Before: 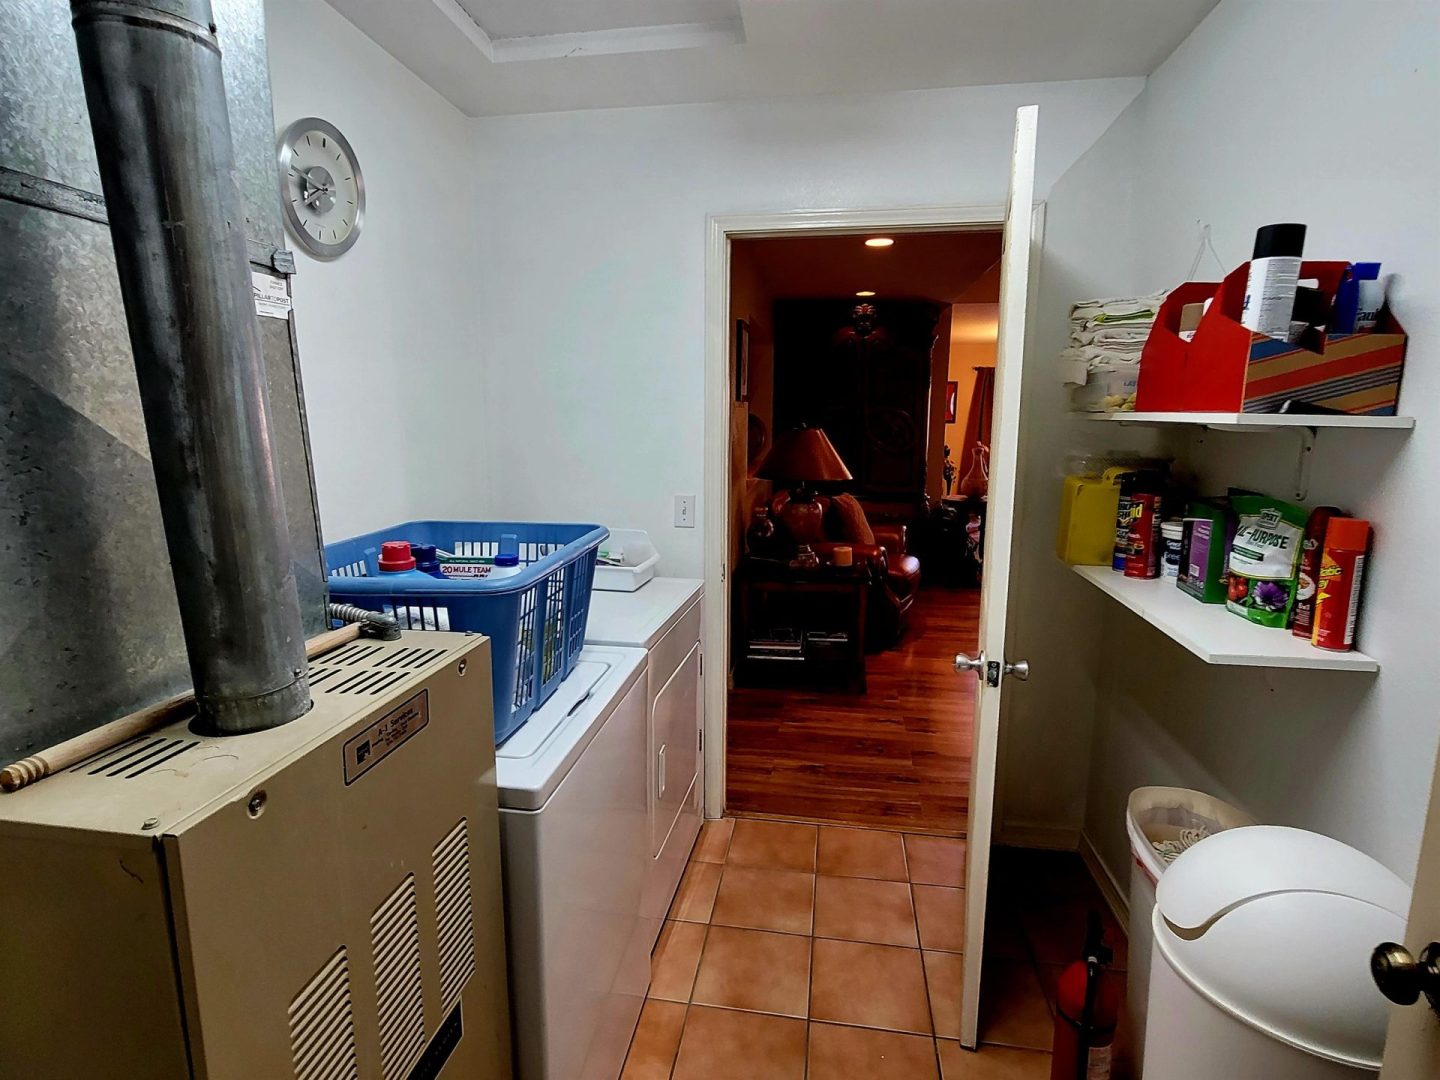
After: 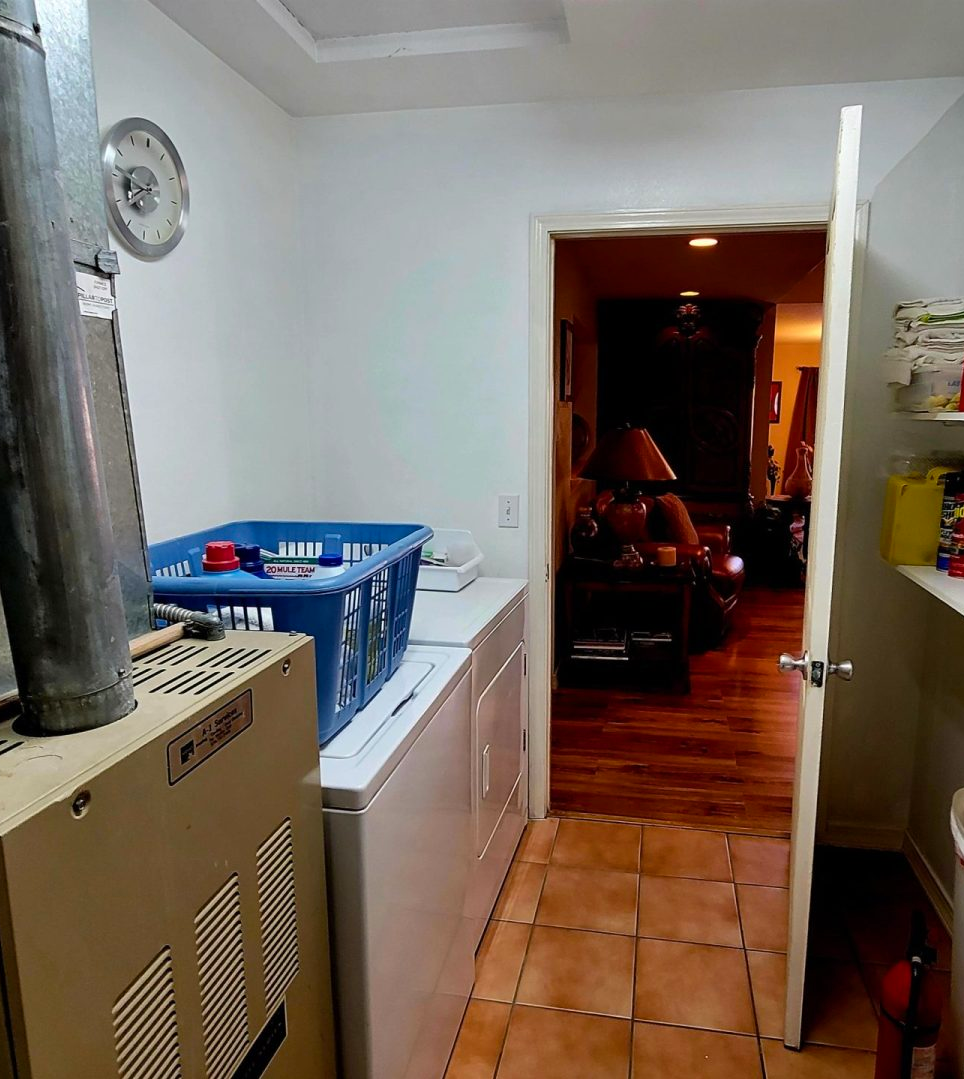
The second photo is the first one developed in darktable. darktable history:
color balance rgb: global offset › hue 170.34°, perceptual saturation grading › global saturation 10.301%, global vibrance 11.29%
crop and rotate: left 12.24%, right 20.809%
